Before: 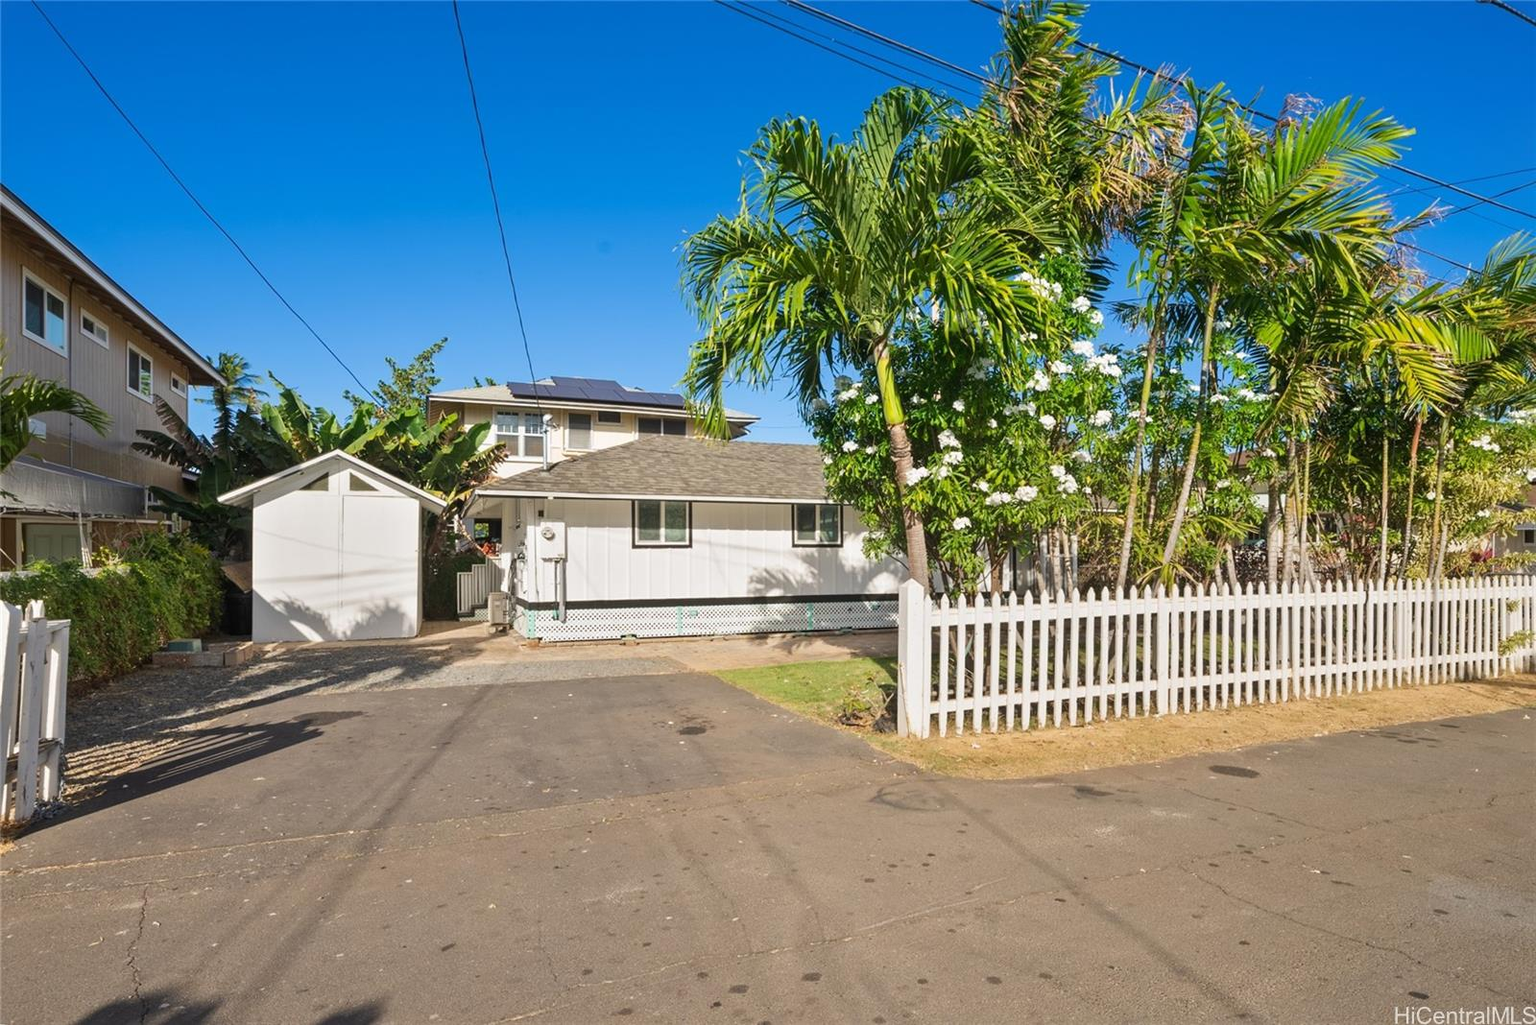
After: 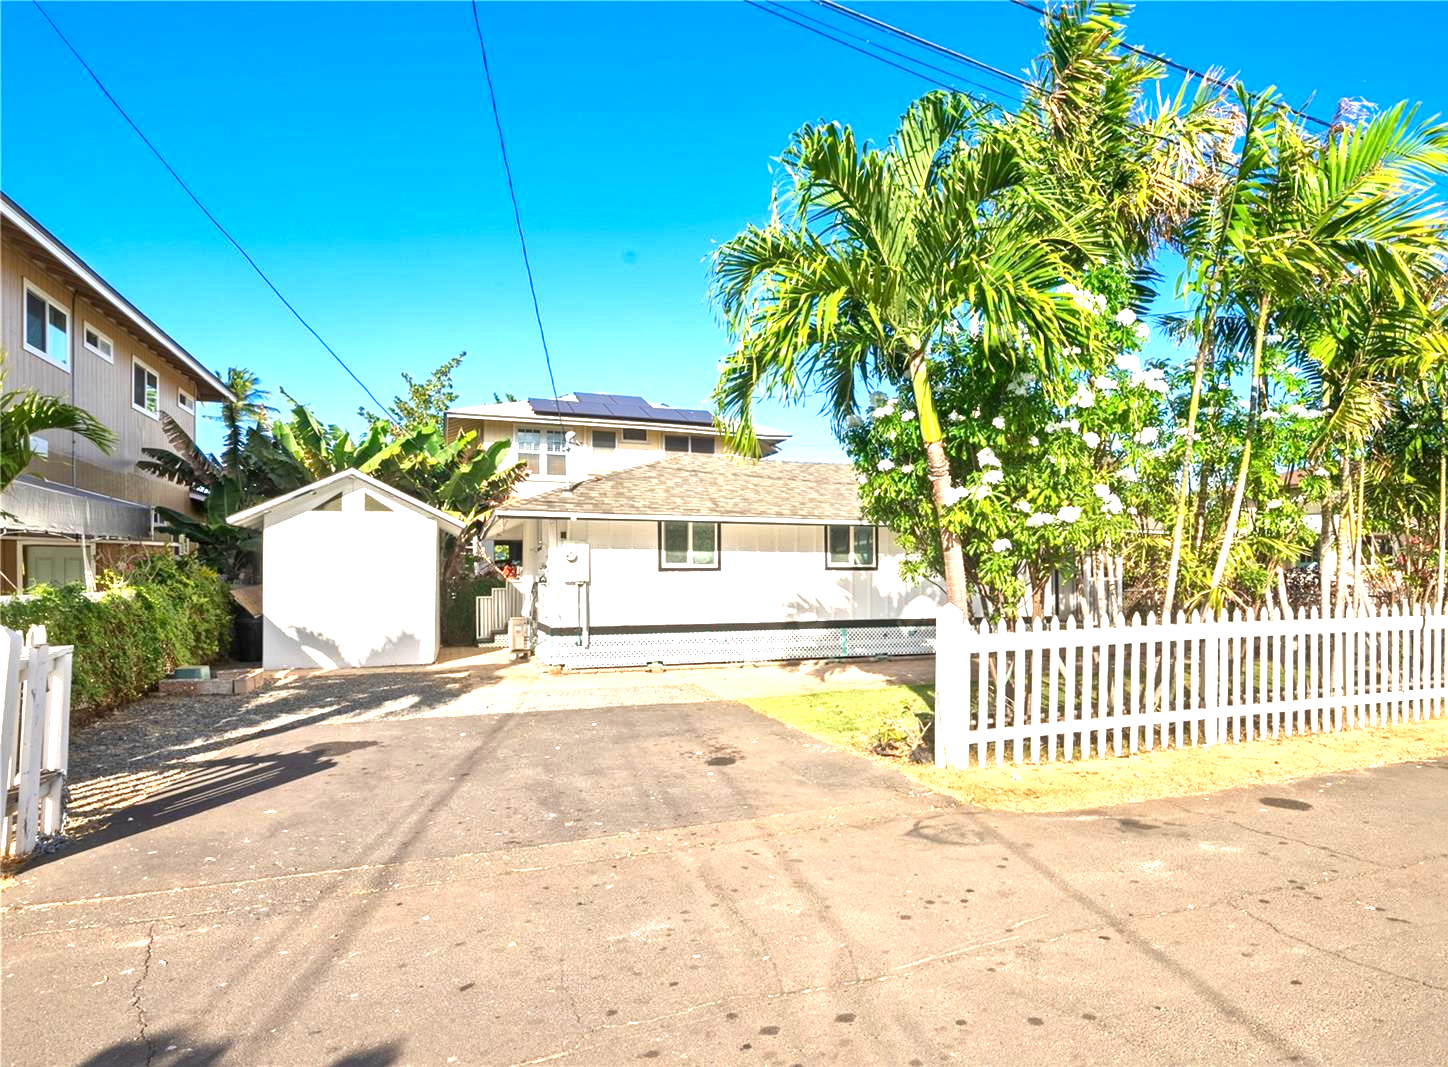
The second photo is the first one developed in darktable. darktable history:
exposure: exposure 0.94 EV, compensate highlight preservation false
levels: levels [0, 0.435, 0.917]
local contrast: mode bilateral grid, contrast 20, coarseness 50, detail 161%, midtone range 0.2
crop: right 9.494%, bottom 0.016%
